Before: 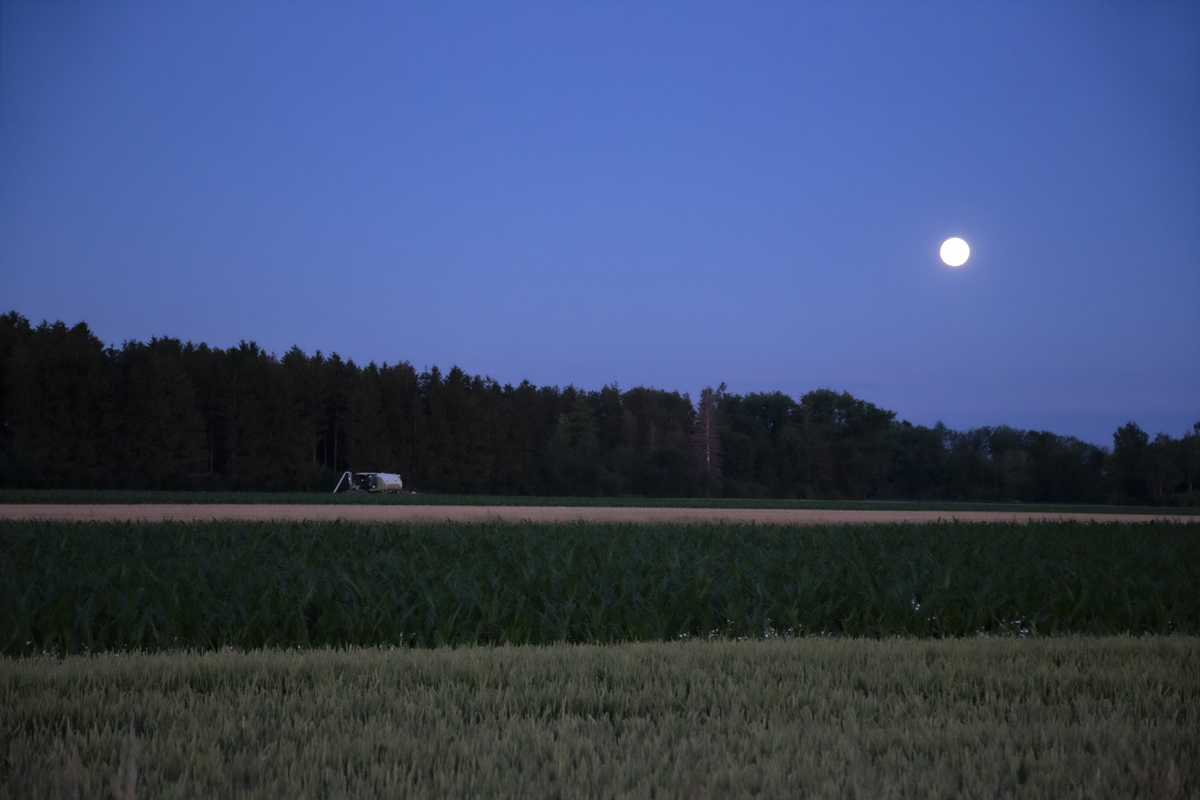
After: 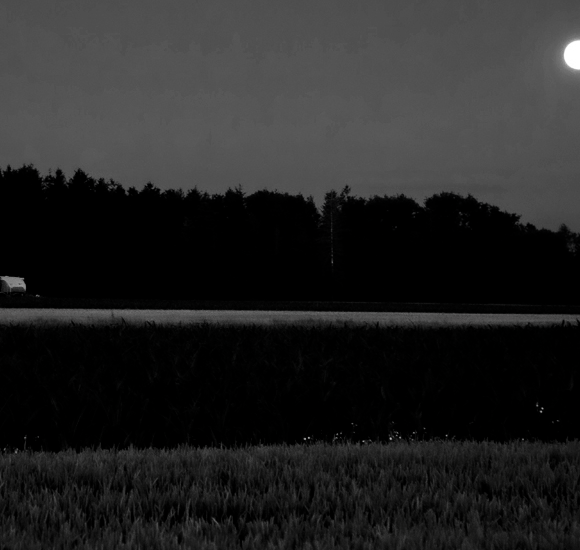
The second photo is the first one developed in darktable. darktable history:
crop: left 31.351%, top 24.749%, right 20.295%, bottom 6.437%
filmic rgb: black relative exposure -5.06 EV, white relative exposure 3.99 EV, hardness 2.88, contrast 1.407, highlights saturation mix -31.42%, add noise in highlights 0, color science v3 (2019), use custom middle-gray values true, contrast in highlights soft
exposure: black level correction 0, exposure 1.554 EV, compensate highlight preservation false
contrast brightness saturation: contrast 0.022, brightness -0.999, saturation -0.989
tone equalizer: -8 EV 0.084 EV
